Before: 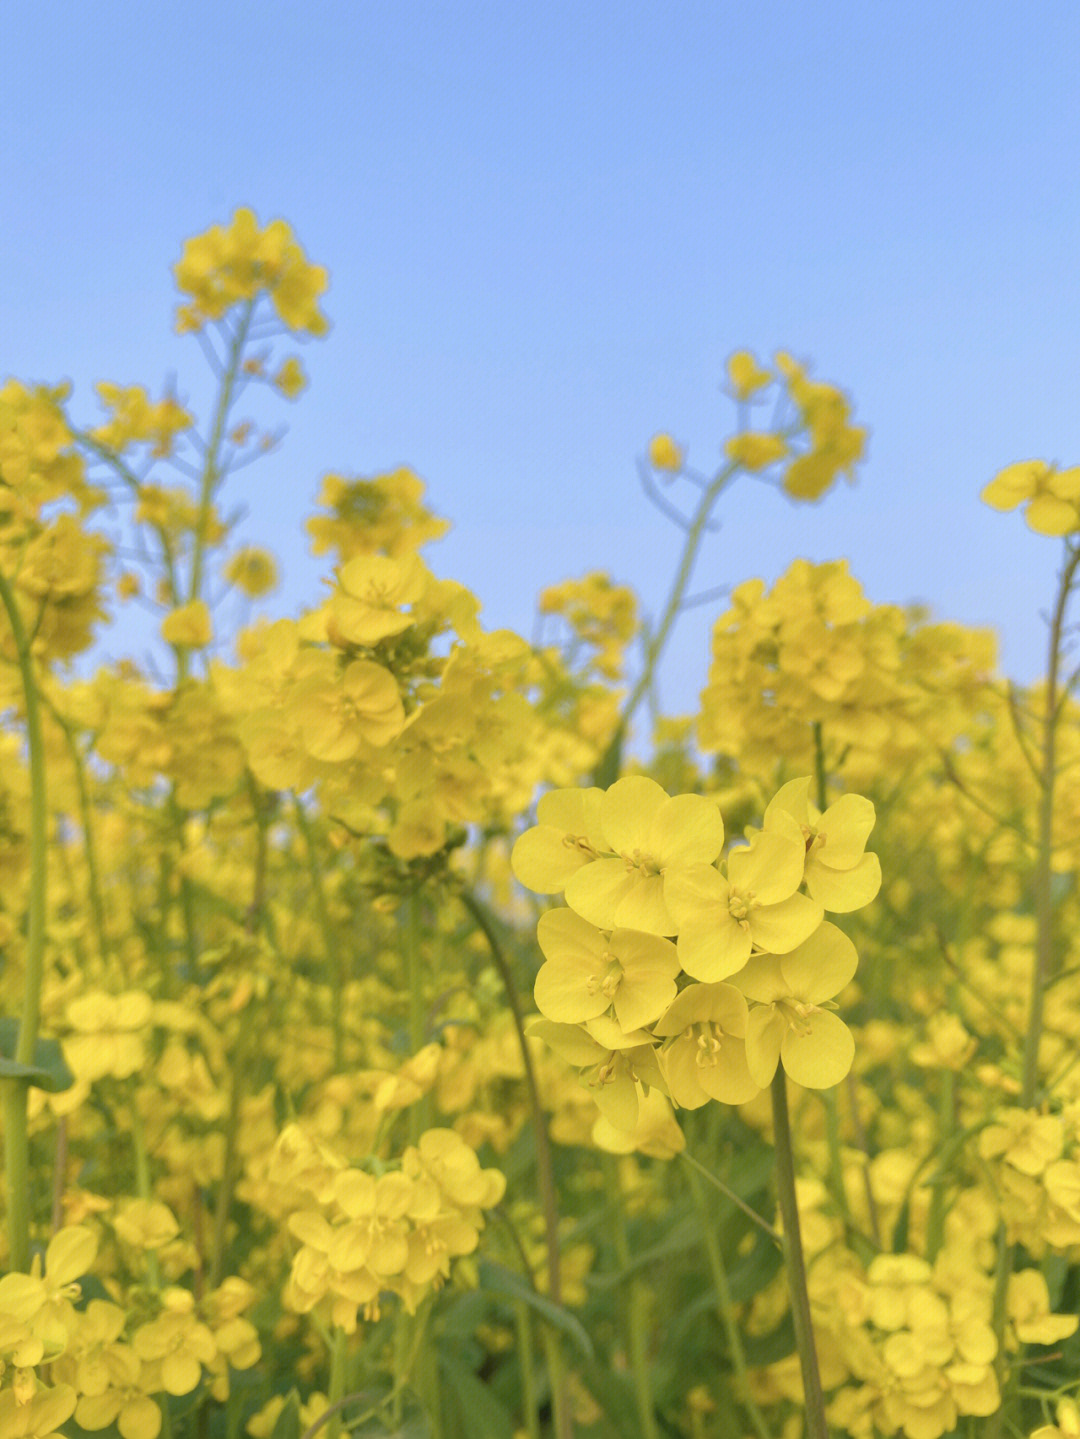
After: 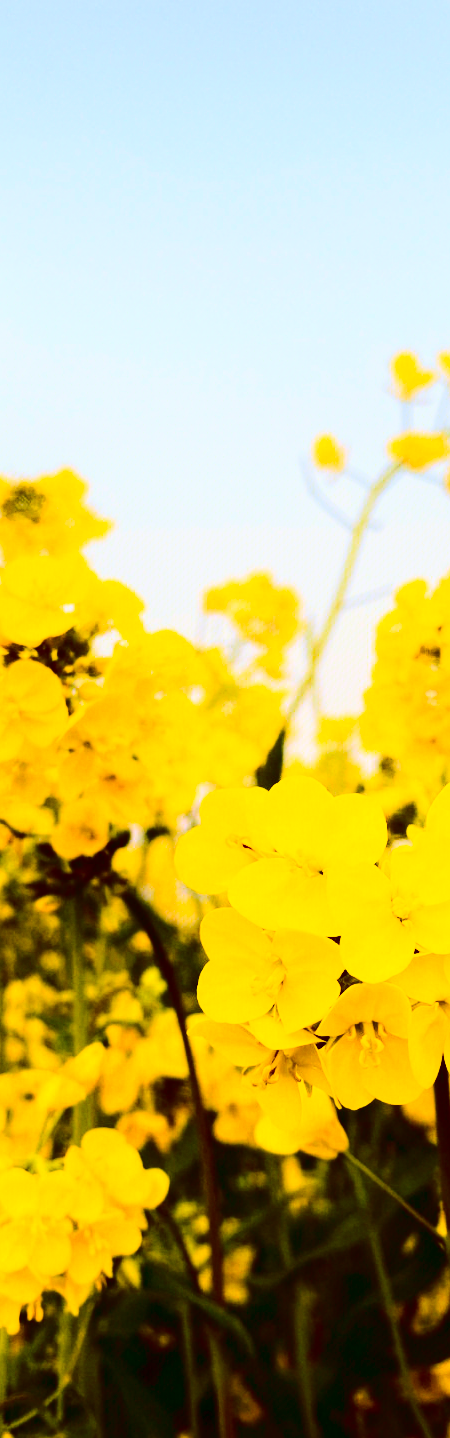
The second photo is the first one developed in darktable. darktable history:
contrast brightness saturation: contrast 0.77, brightness -1, saturation 1
white balance: red 1.138, green 0.996, blue 0.812
shadows and highlights: shadows -40.15, highlights 62.88, soften with gaussian
crop: left 31.229%, right 27.105%
